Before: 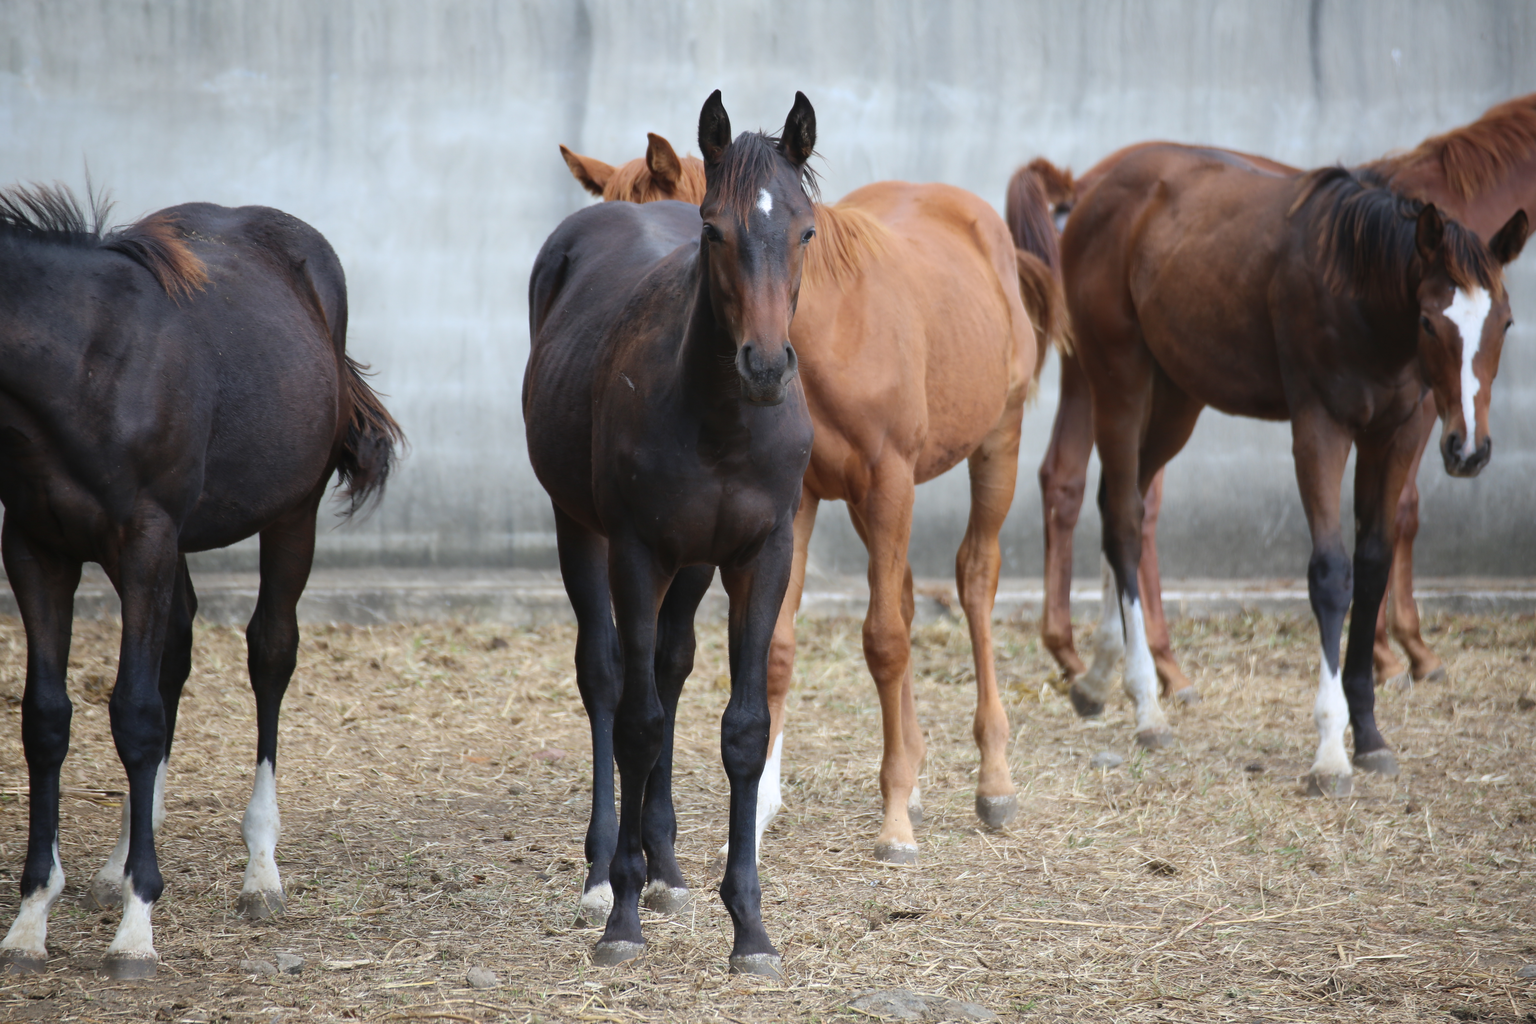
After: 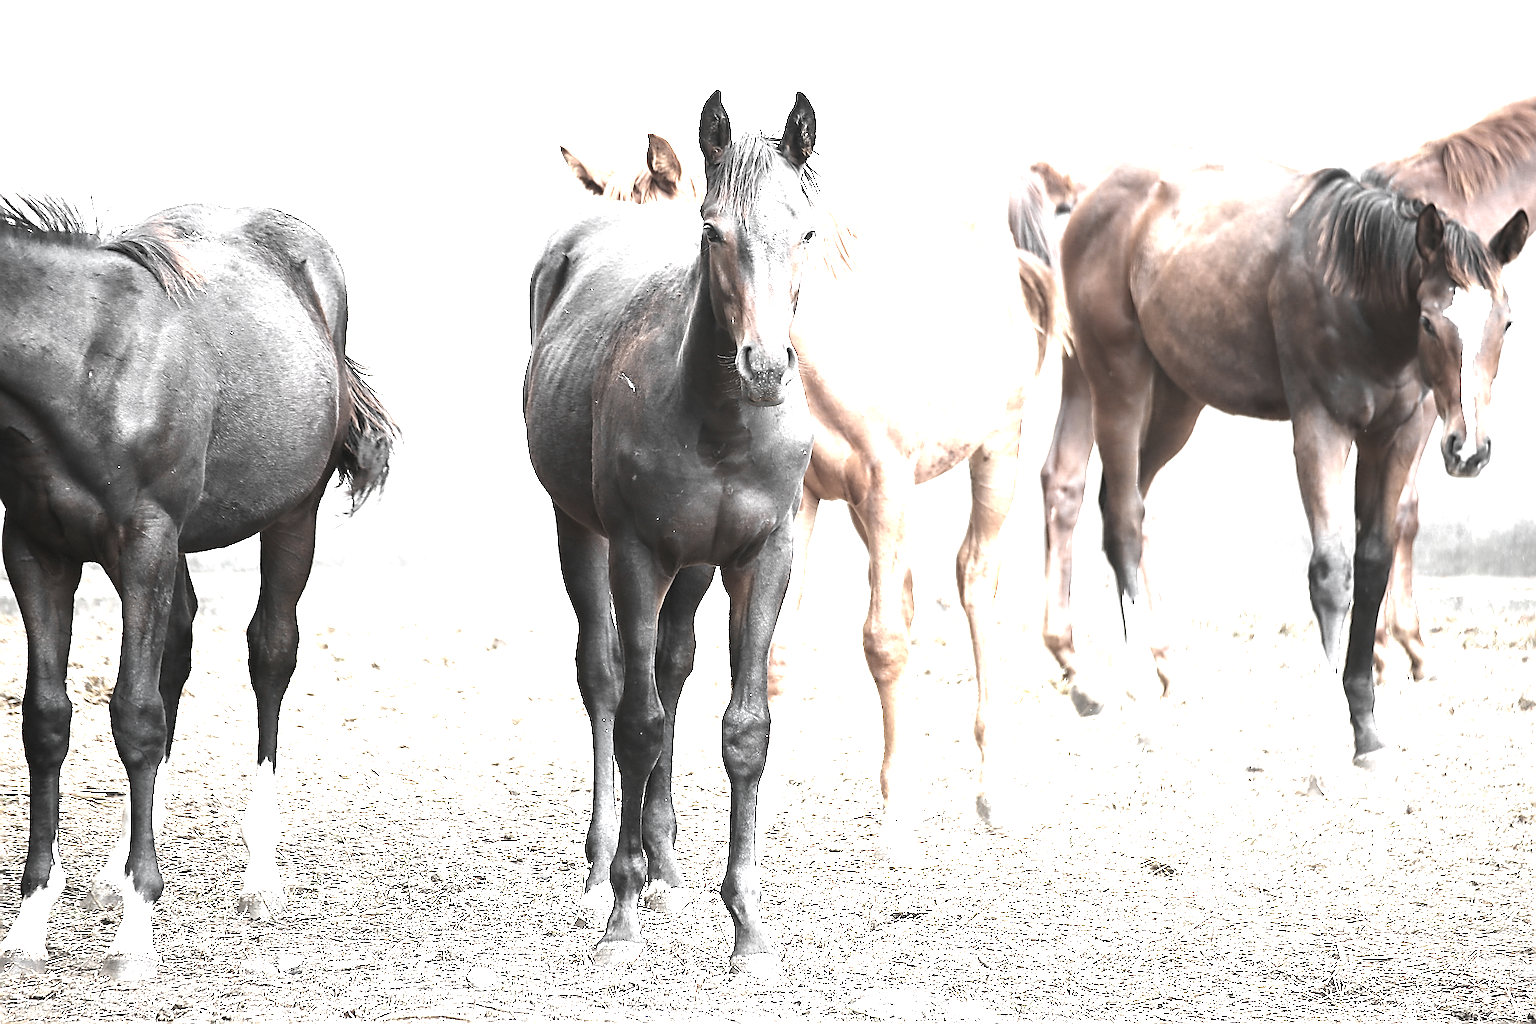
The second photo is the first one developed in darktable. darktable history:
exposure: exposure 0.743 EV, compensate highlight preservation false
color zones: curves: ch0 [(0, 0.613) (0.01, 0.613) (0.245, 0.448) (0.498, 0.529) (0.642, 0.665) (0.879, 0.777) (0.99, 0.613)]; ch1 [(0, 0.035) (0.121, 0.189) (0.259, 0.197) (0.415, 0.061) (0.589, 0.022) (0.732, 0.022) (0.857, 0.026) (0.991, 0.053)]
sharpen: radius 4.015, amount 1.997
levels: levels [0, 0.281, 0.562]
